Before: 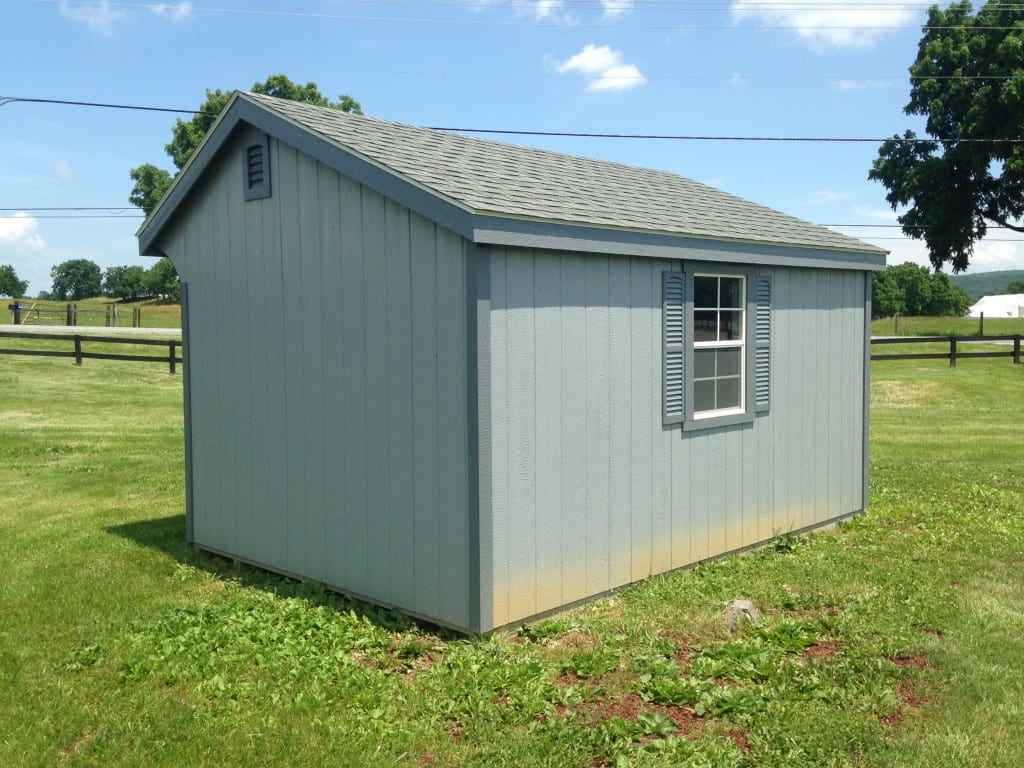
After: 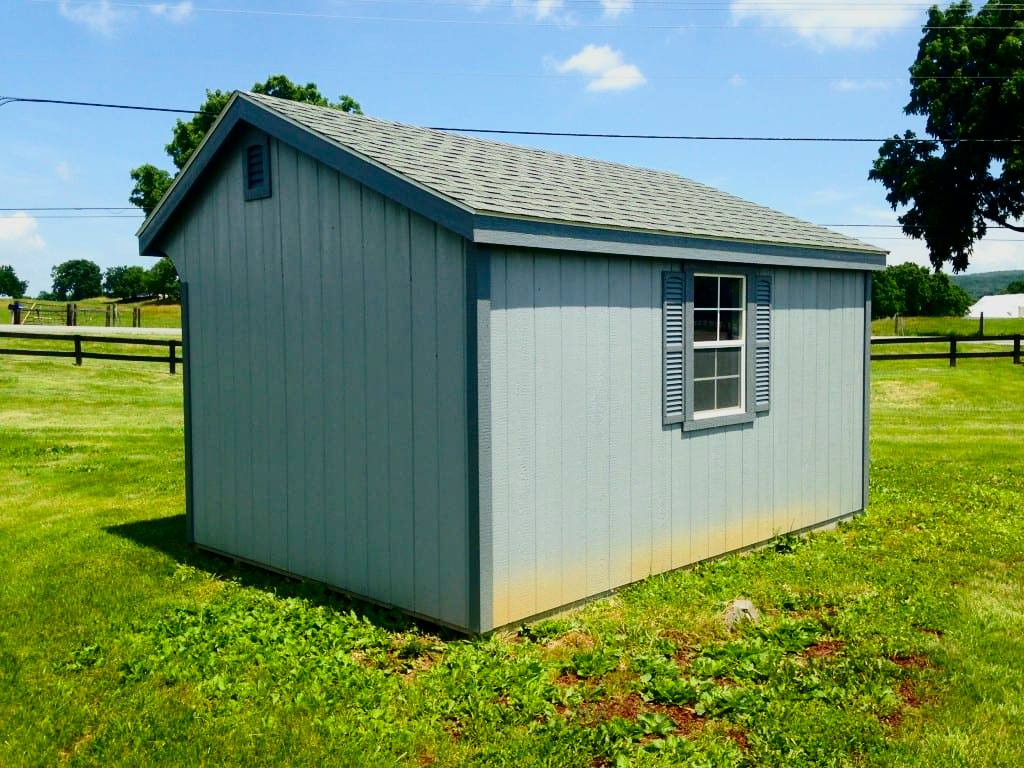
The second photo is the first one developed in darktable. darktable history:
white balance: emerald 1
filmic rgb: black relative exposure -7.65 EV, white relative exposure 4.56 EV, hardness 3.61
contrast brightness saturation: contrast 0.32, brightness -0.08, saturation 0.17
color balance rgb: perceptual saturation grading › global saturation 25%, global vibrance 20%
